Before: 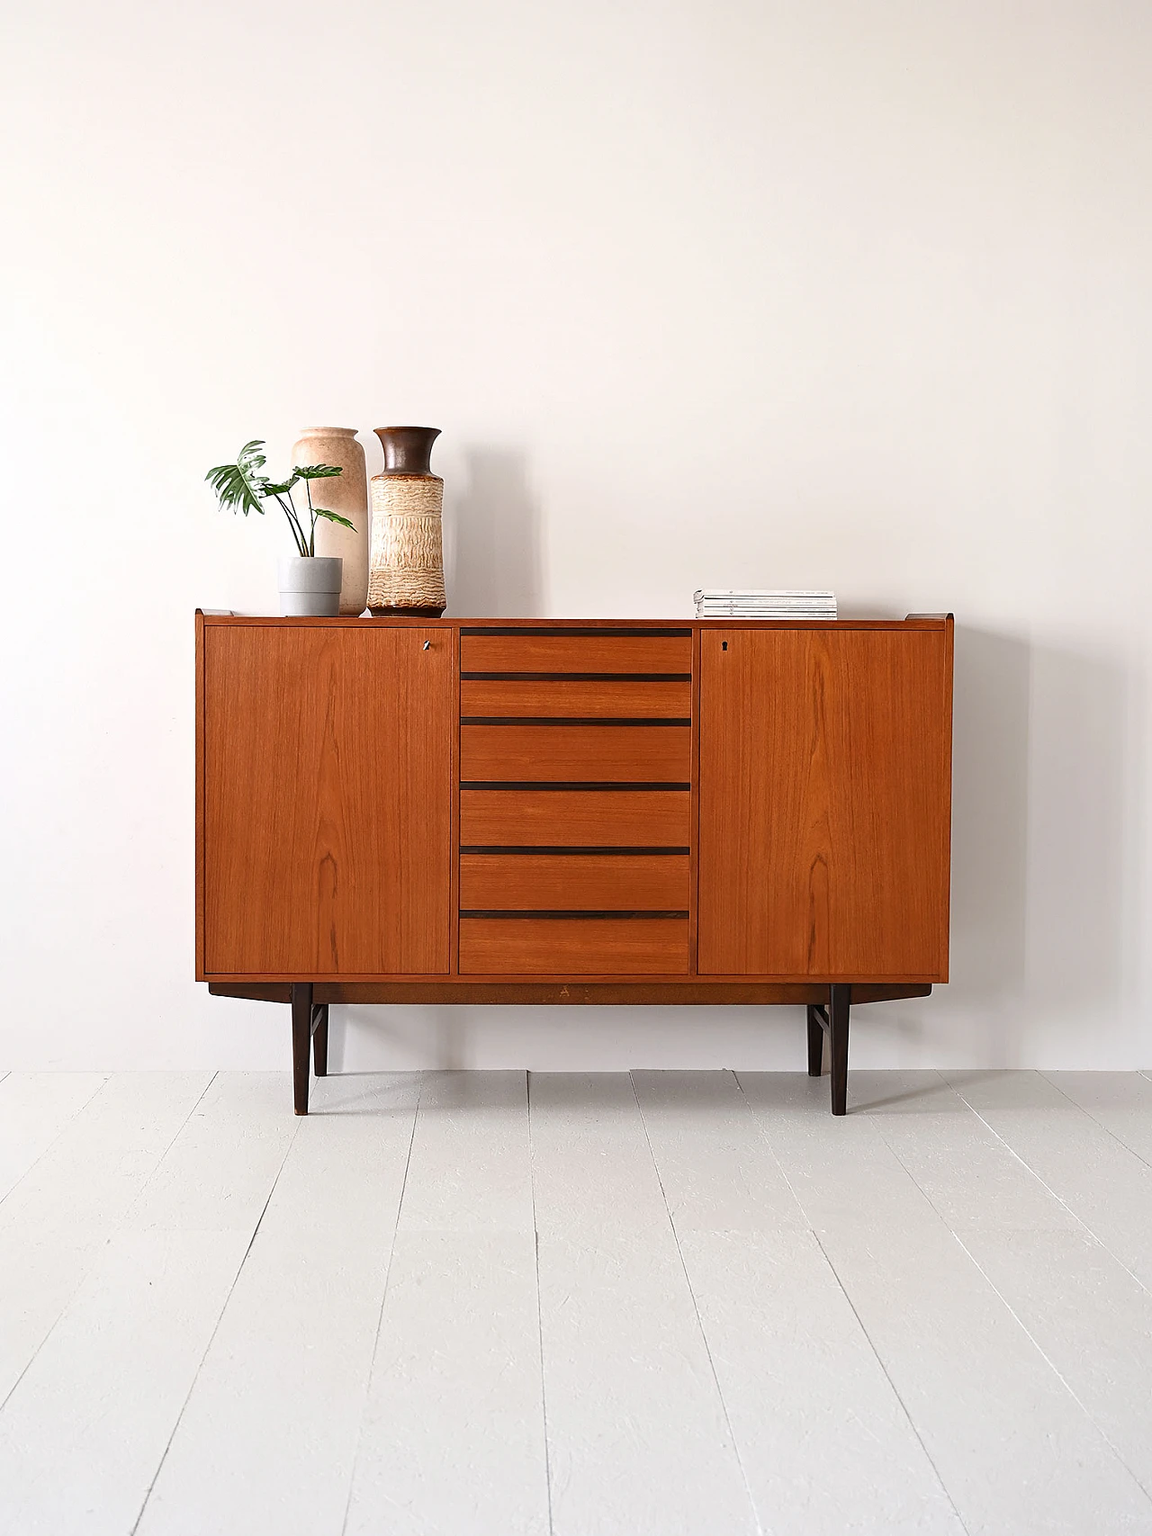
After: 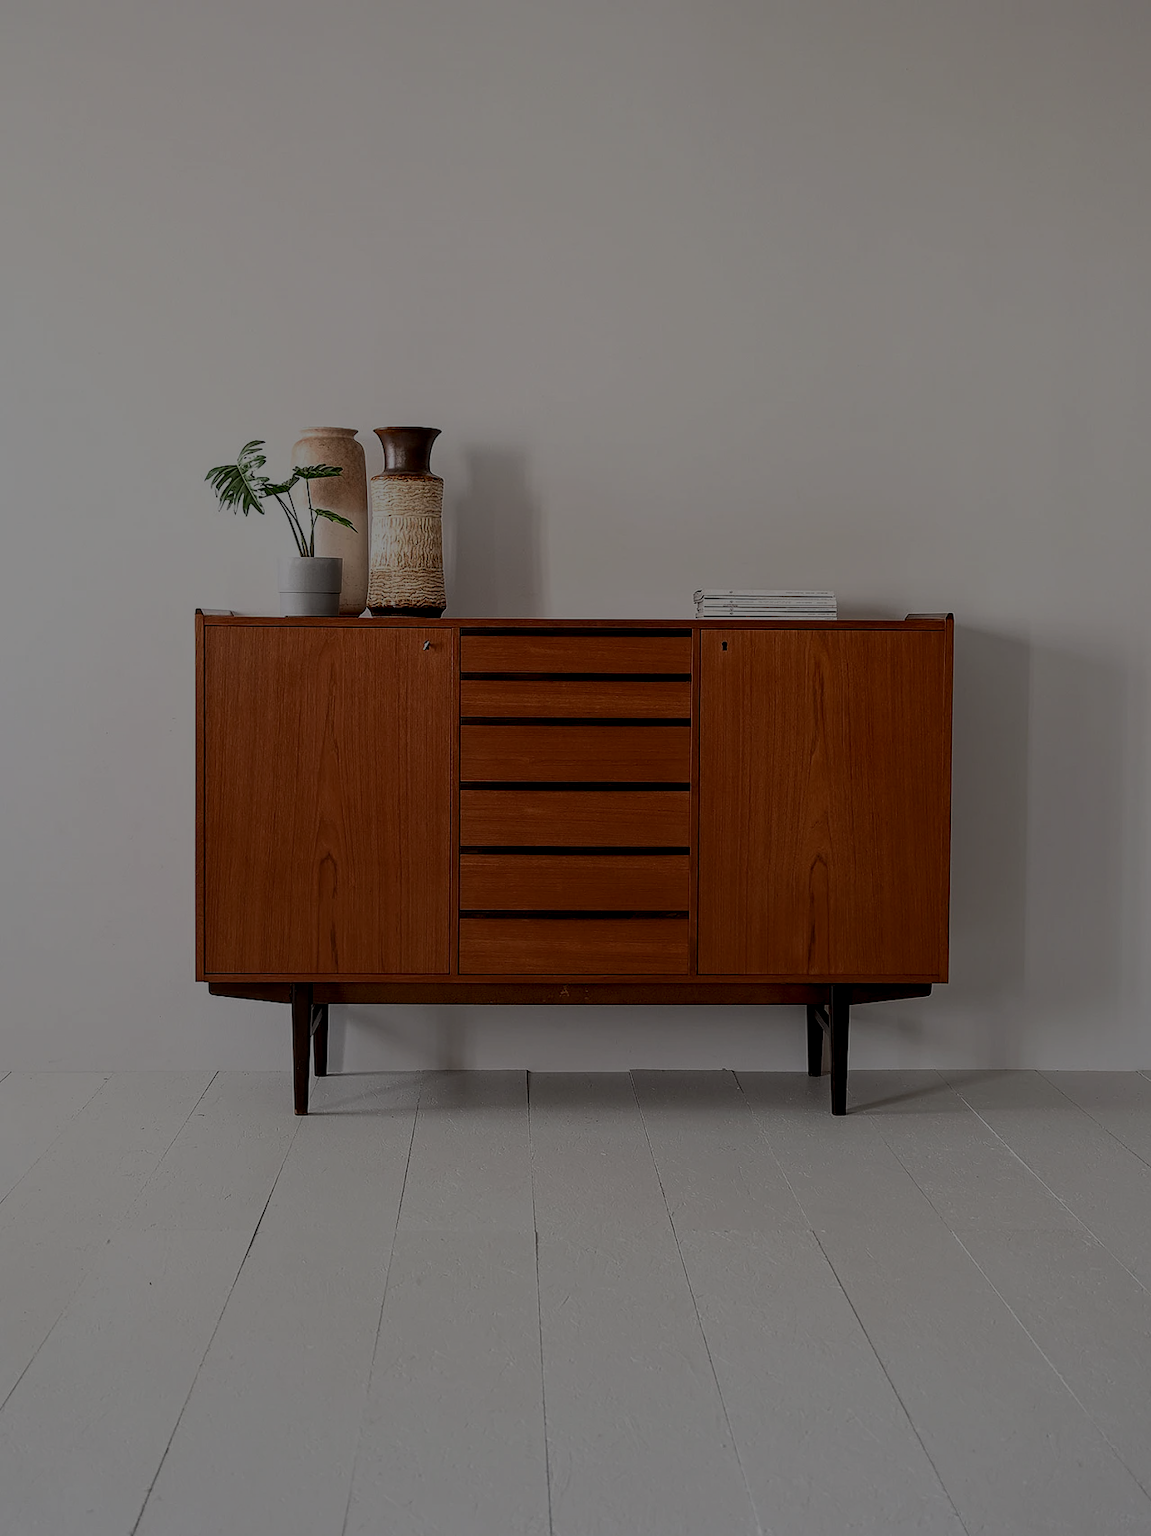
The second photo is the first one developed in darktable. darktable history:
local contrast: on, module defaults
exposure: exposure -1.994 EV, compensate highlight preservation false
